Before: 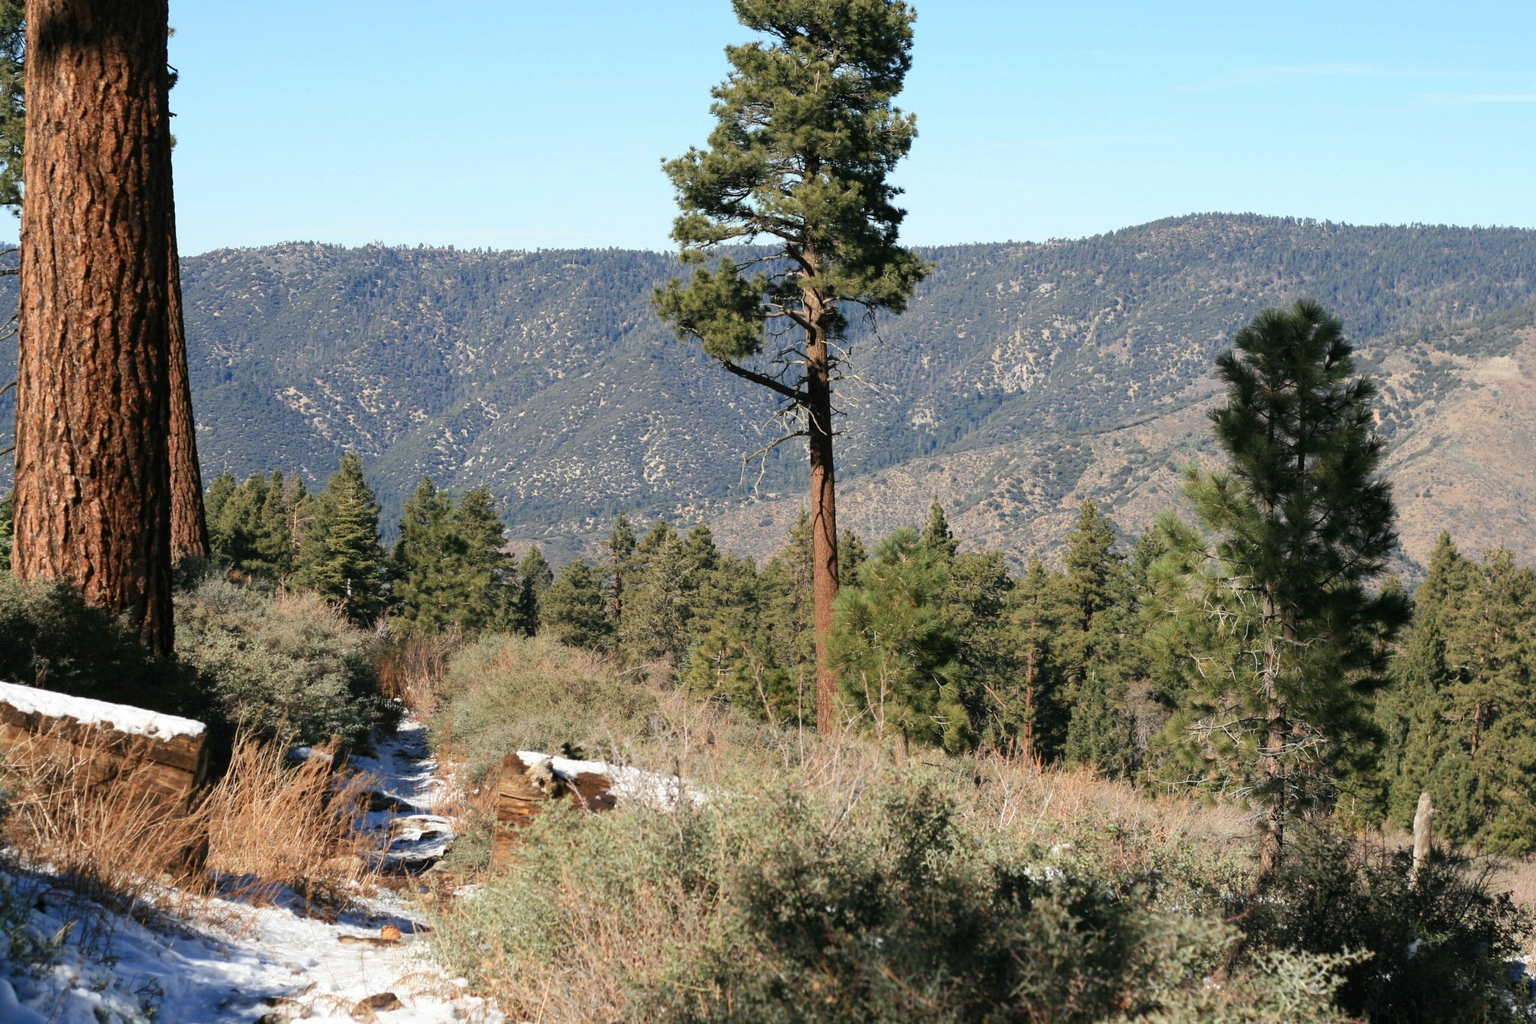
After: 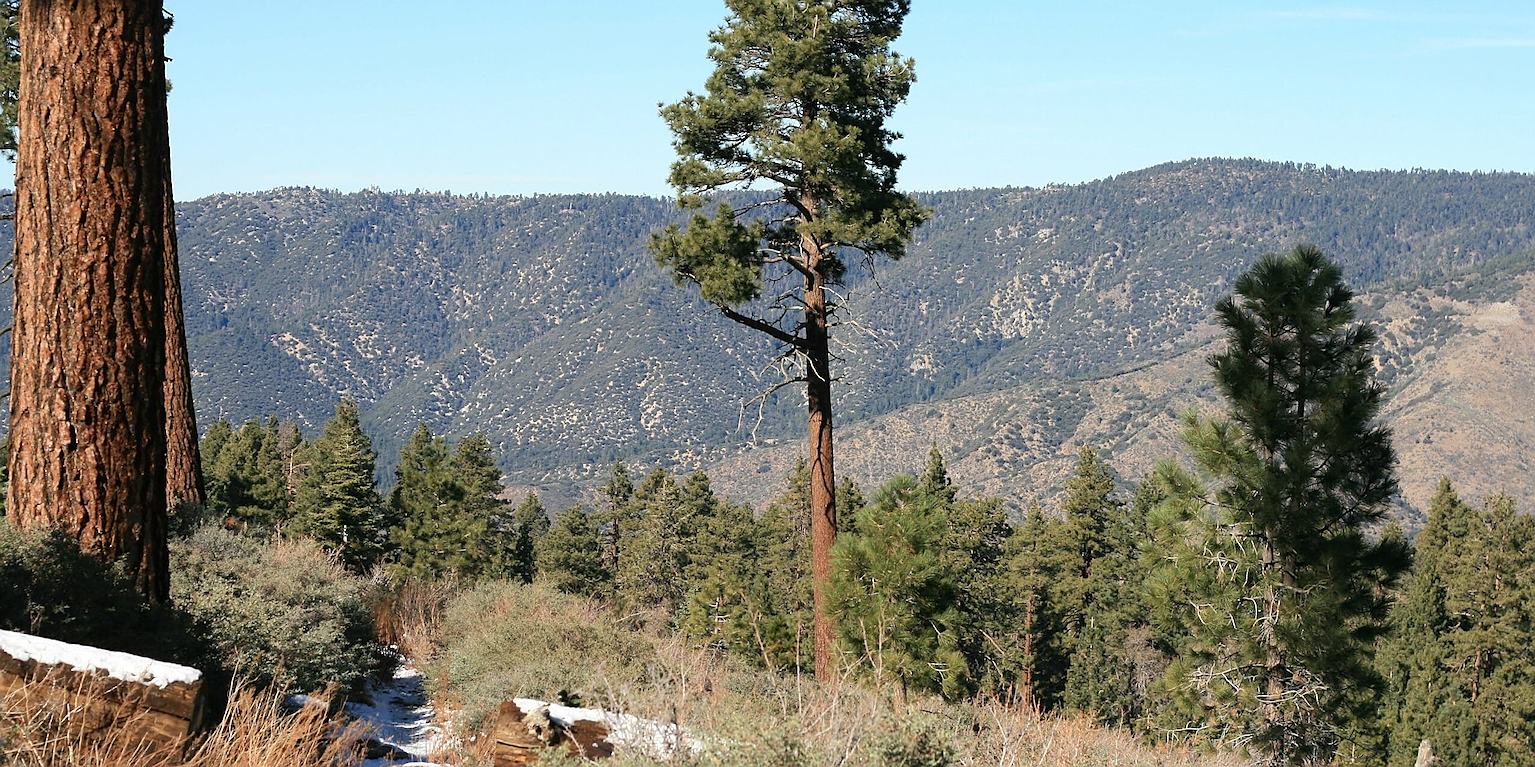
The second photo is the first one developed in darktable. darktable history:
crop: left 0.387%, top 5.469%, bottom 19.809%
sharpen: radius 1.4, amount 1.25, threshold 0.7
